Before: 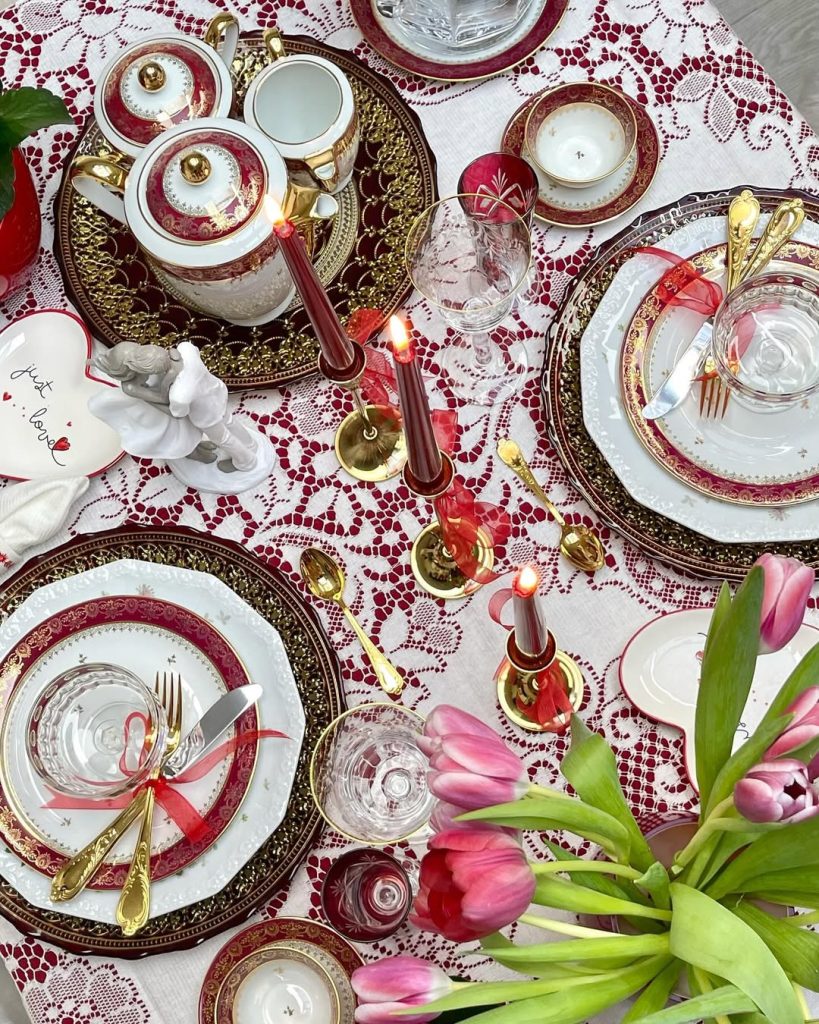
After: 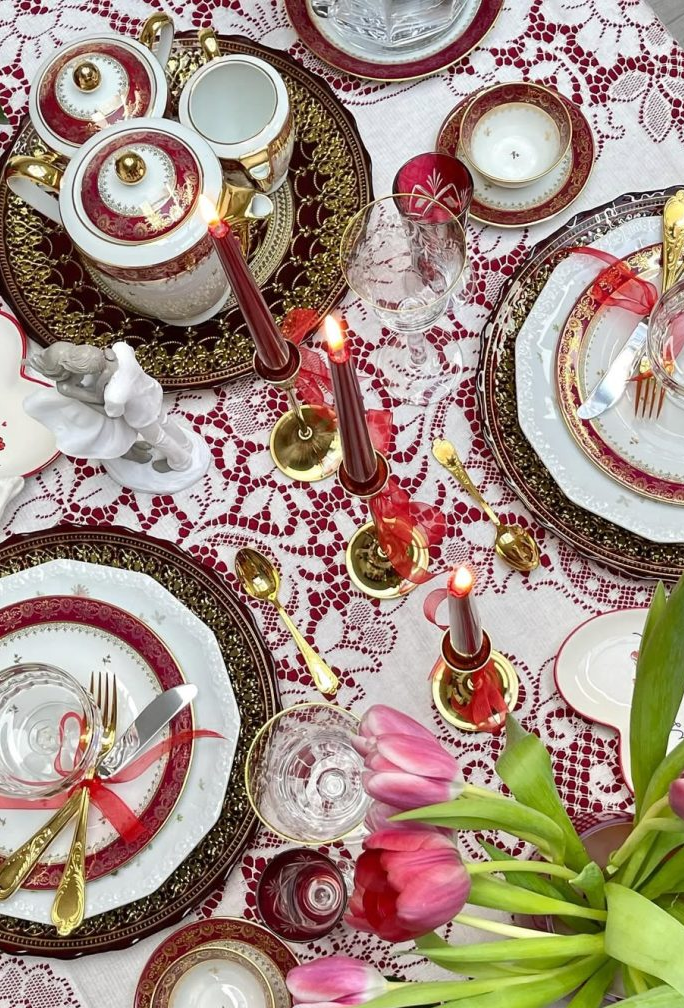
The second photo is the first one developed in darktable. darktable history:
crop: left 8.026%, right 7.374%
